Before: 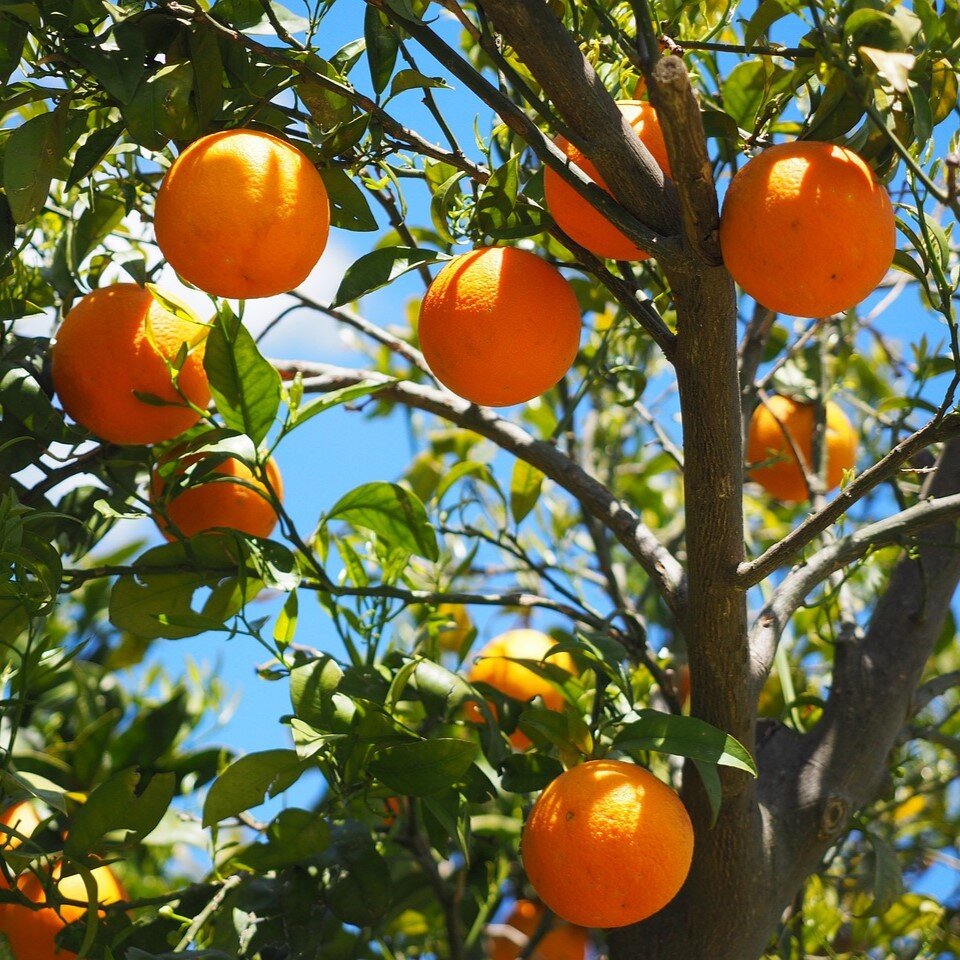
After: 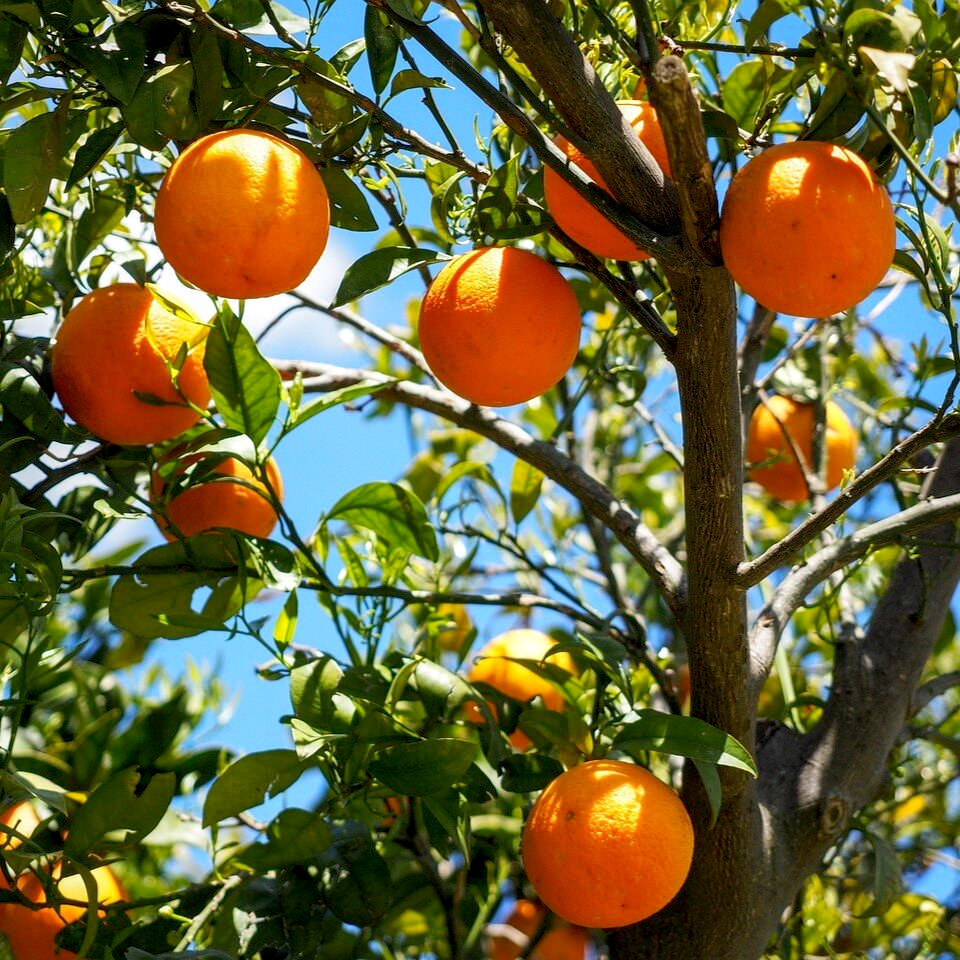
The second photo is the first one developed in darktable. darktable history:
local contrast: on, module defaults
exposure: black level correction 0.009, exposure 0.119 EV, compensate highlight preservation false
